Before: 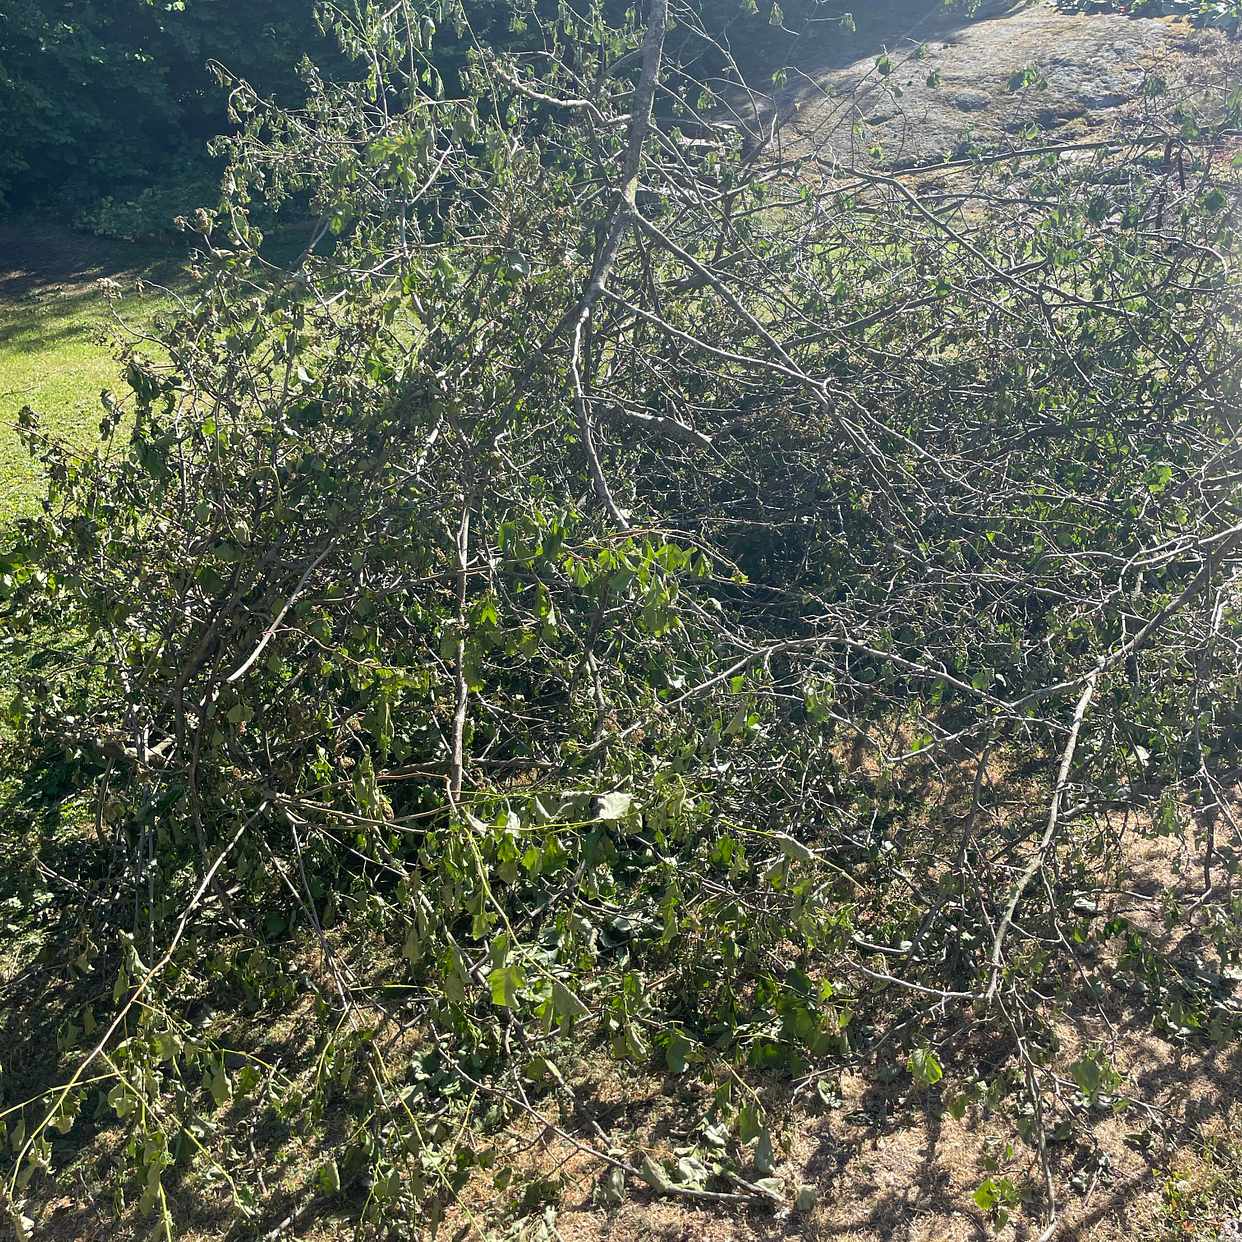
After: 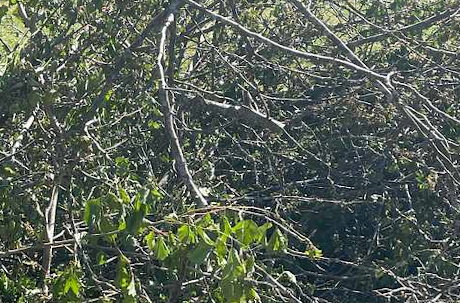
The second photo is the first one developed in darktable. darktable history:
color zones: curves: ch0 [(0.068, 0.464) (0.25, 0.5) (0.48, 0.508) (0.75, 0.536) (0.886, 0.476) (0.967, 0.456)]; ch1 [(0.066, 0.456) (0.25, 0.5) (0.616, 0.508) (0.746, 0.56) (0.934, 0.444)]
rotate and perspective: rotation 0.72°, lens shift (vertical) -0.352, lens shift (horizontal) -0.051, crop left 0.152, crop right 0.859, crop top 0.019, crop bottom 0.964
crop: left 28.64%, top 16.832%, right 26.637%, bottom 58.055%
